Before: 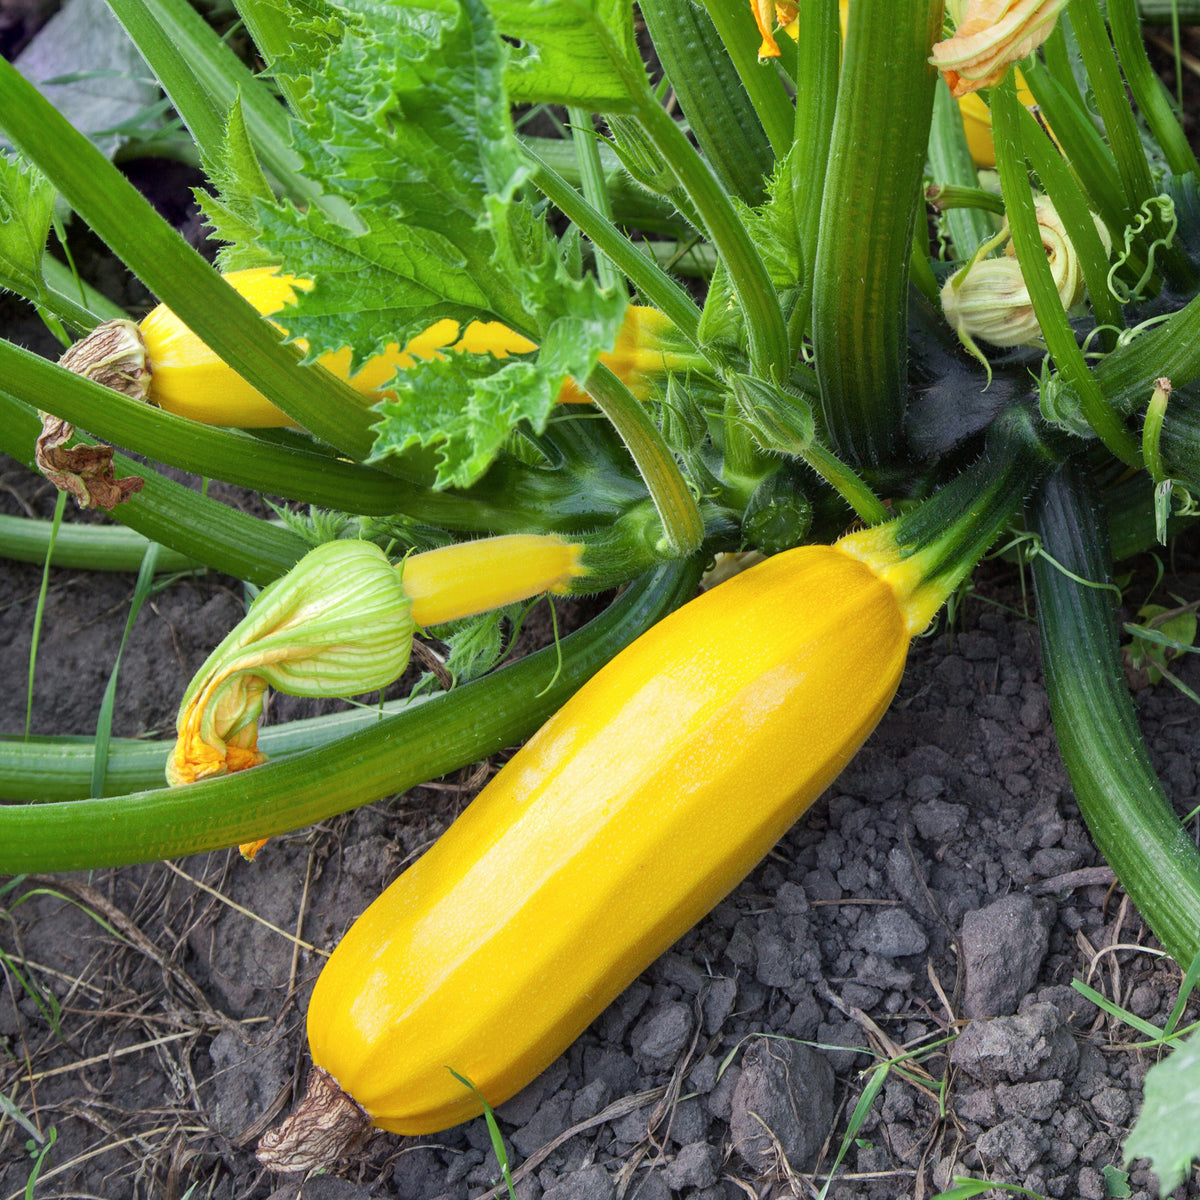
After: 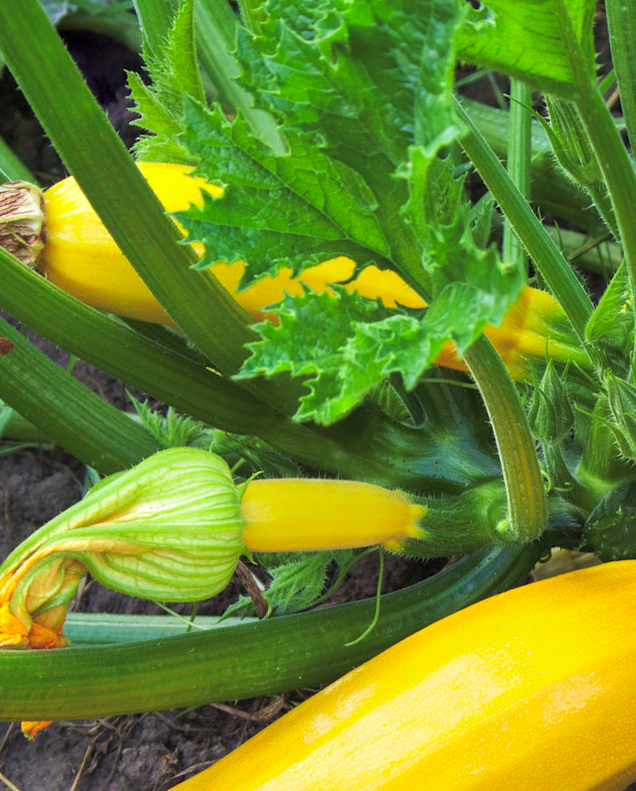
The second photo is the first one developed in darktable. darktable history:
rotate and perspective: rotation 13.27°, automatic cropping off
velvia: on, module defaults
tone curve: curves: ch0 [(0, 0) (0.536, 0.402) (1, 1)], preserve colors none
crop: left 20.248%, top 10.86%, right 35.675%, bottom 34.321%
contrast brightness saturation: brightness 0.15
